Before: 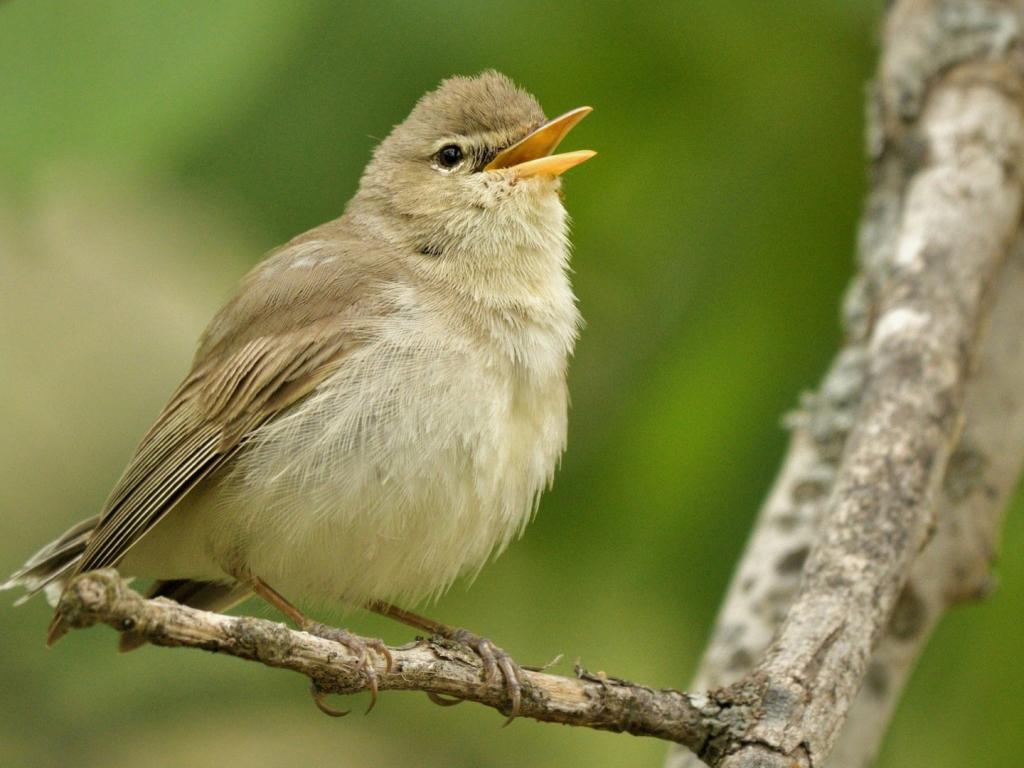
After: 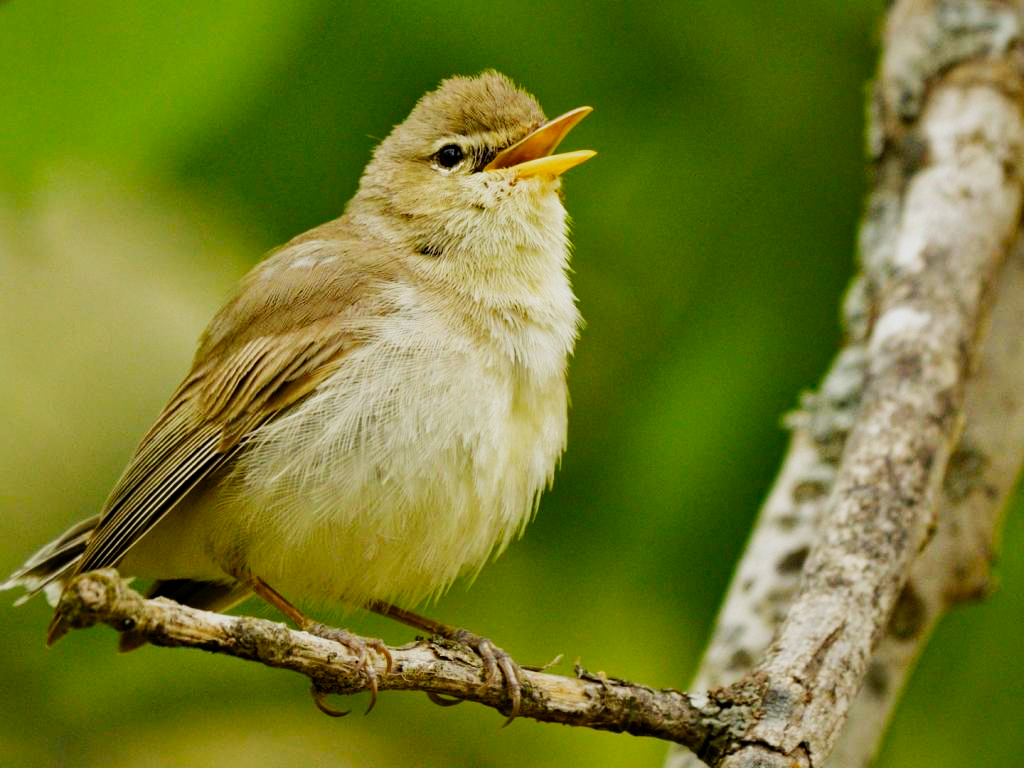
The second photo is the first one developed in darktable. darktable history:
haze removal: compatibility mode true, adaptive false
sigmoid: contrast 1.7, skew -0.2, preserve hue 0%, red attenuation 0.1, red rotation 0.035, green attenuation 0.1, green rotation -0.017, blue attenuation 0.15, blue rotation -0.052, base primaries Rec2020
color balance rgb: perceptual saturation grading › global saturation 20%, global vibrance 20%
